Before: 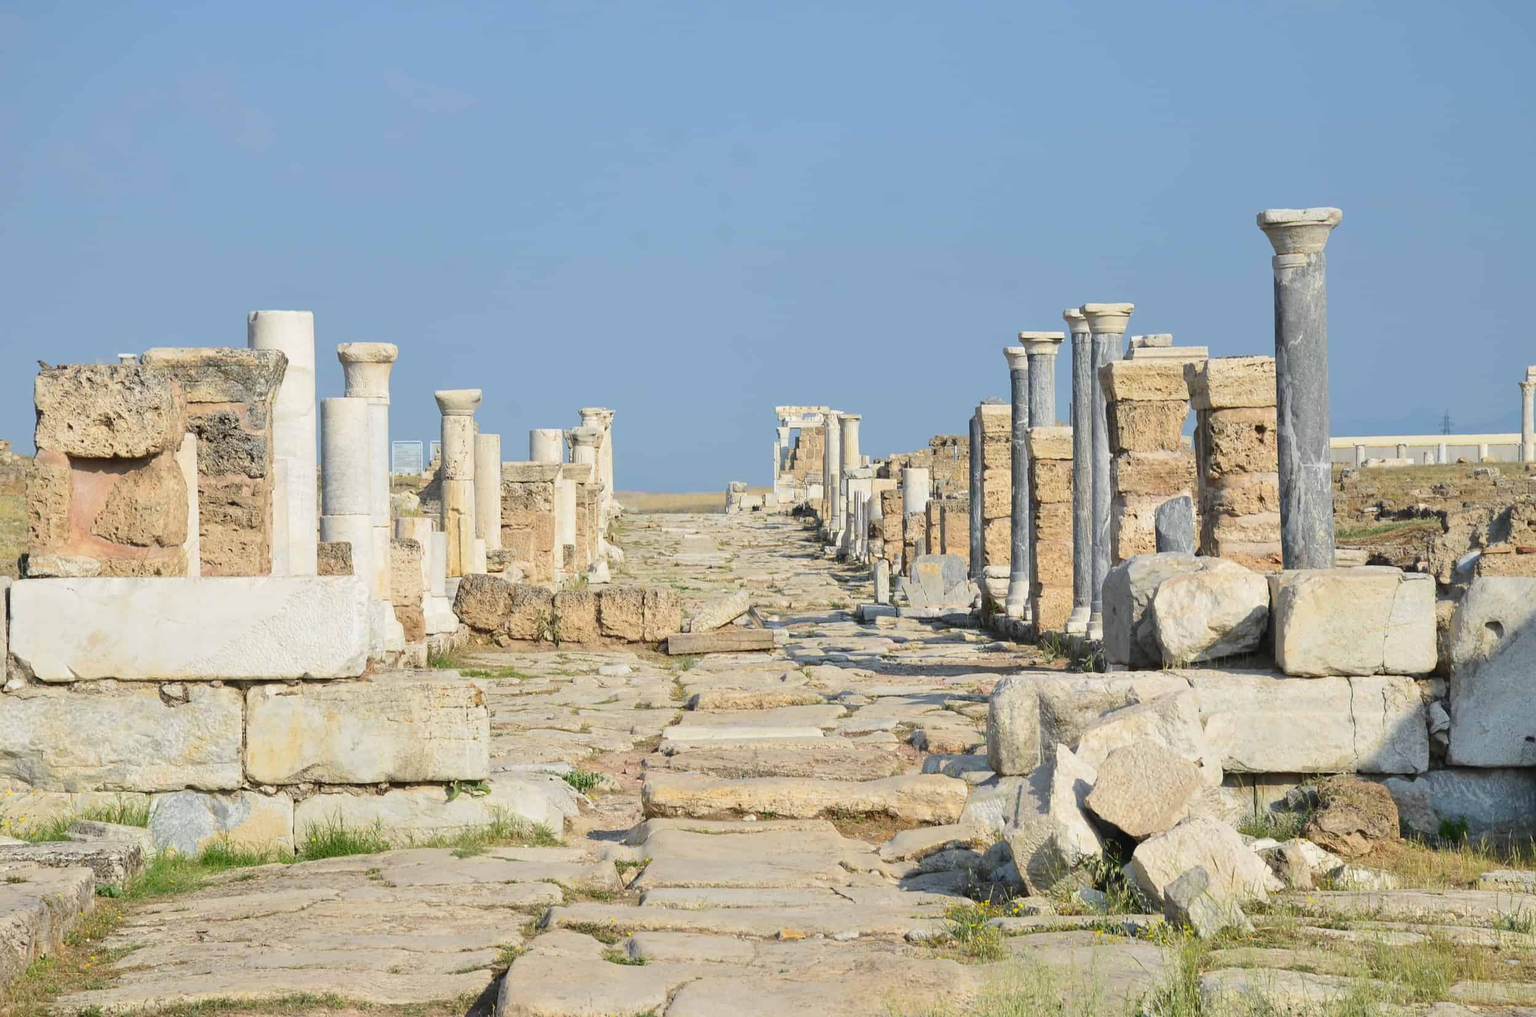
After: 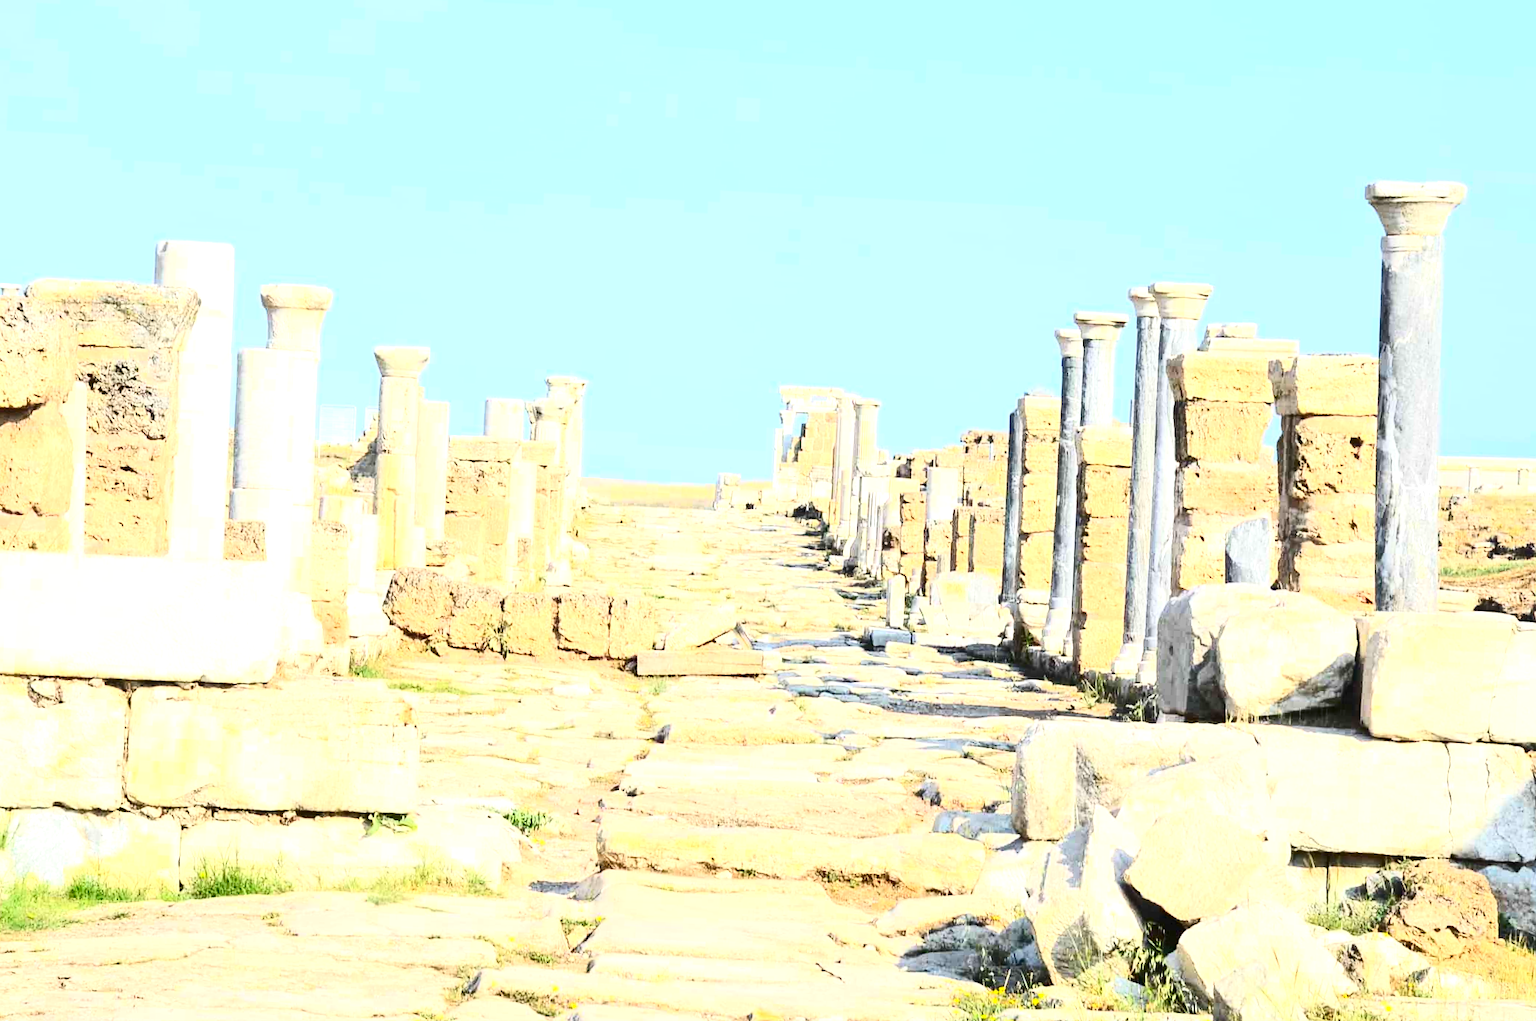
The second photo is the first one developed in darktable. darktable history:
crop and rotate: angle -2.91°, left 5.204%, top 5.169%, right 4.72%, bottom 4.419%
exposure: black level correction 0, exposure 1.101 EV, compensate highlight preservation false
contrast brightness saturation: contrast 0.407, brightness 0.051, saturation 0.262
